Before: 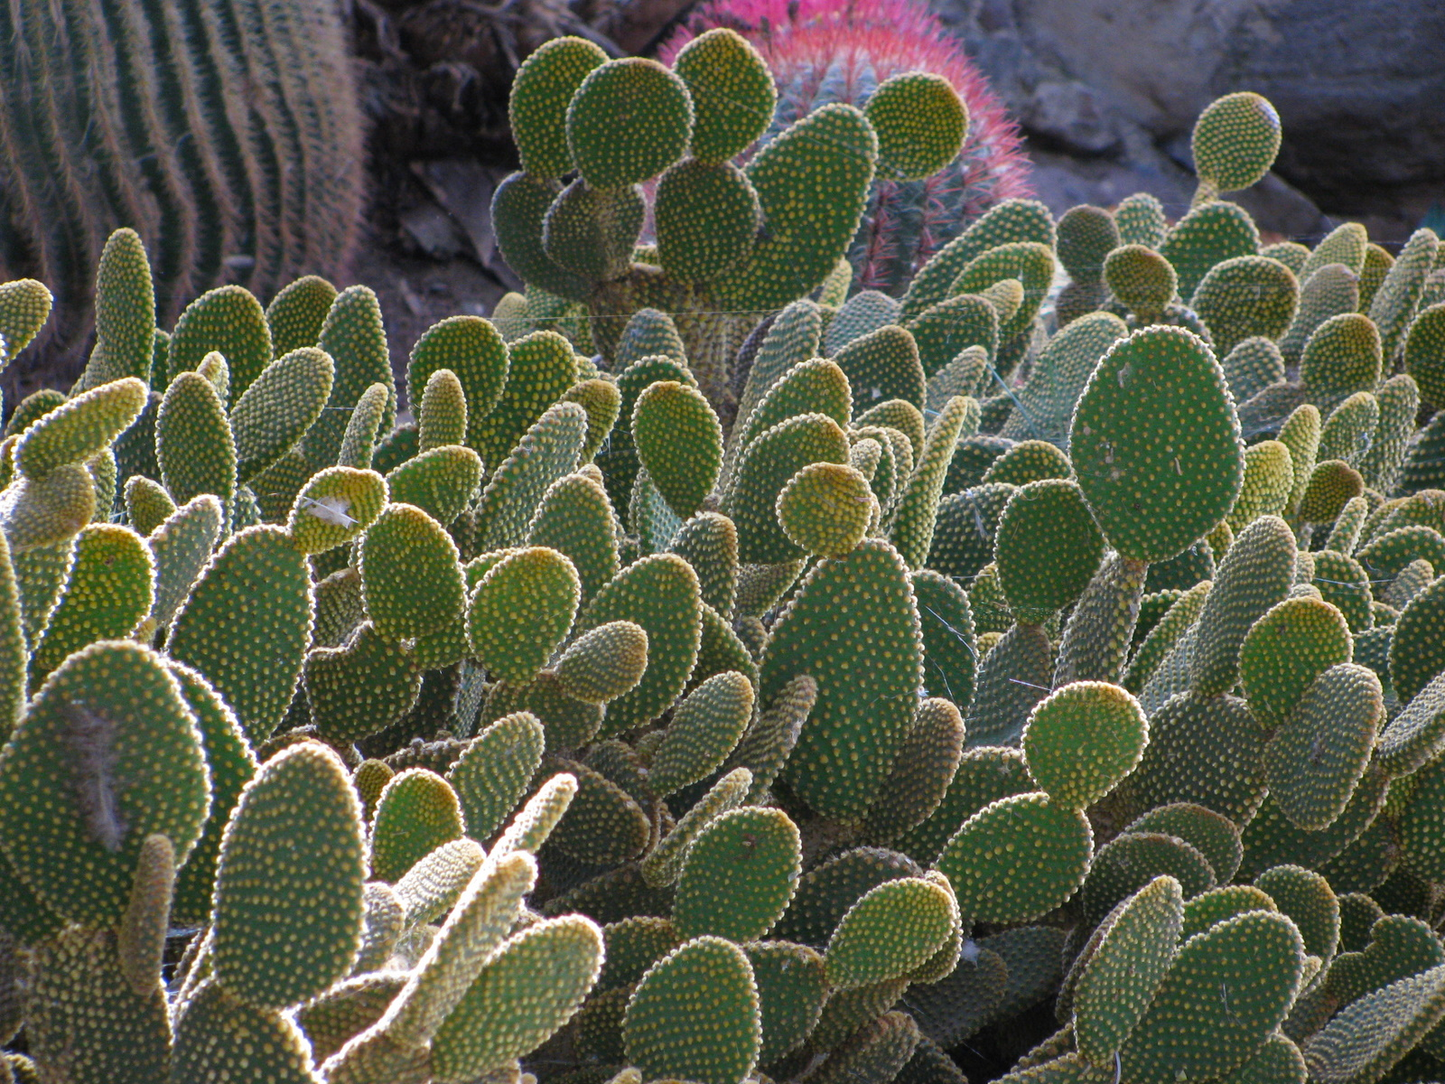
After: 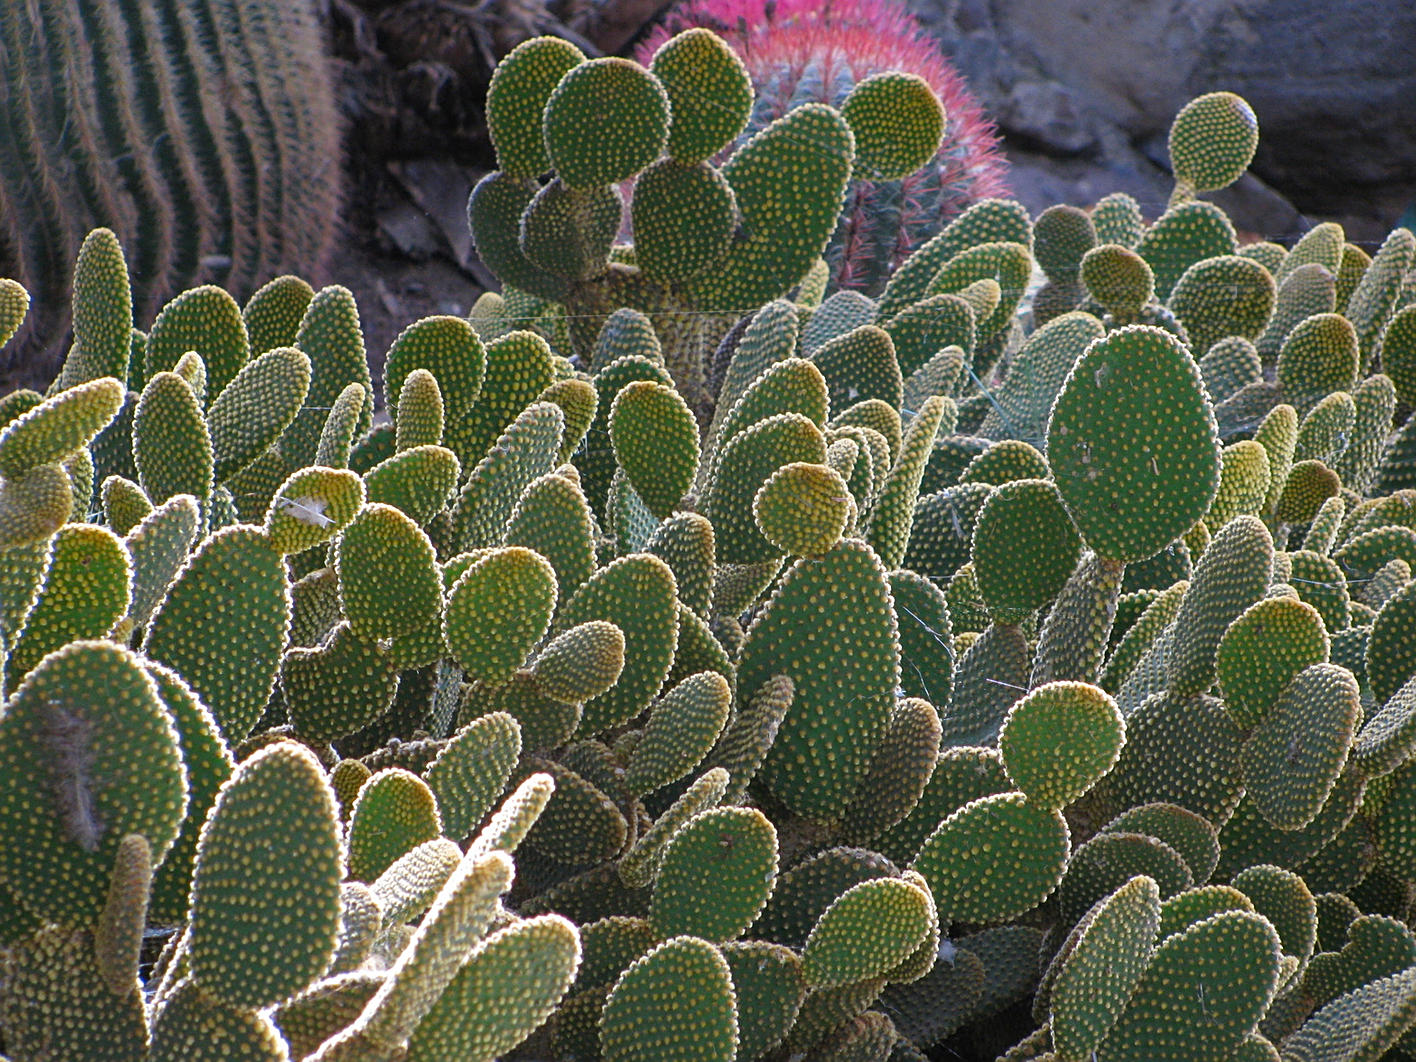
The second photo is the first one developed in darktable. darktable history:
sharpen: on, module defaults
crop: left 1.653%, right 0.285%, bottom 2.008%
